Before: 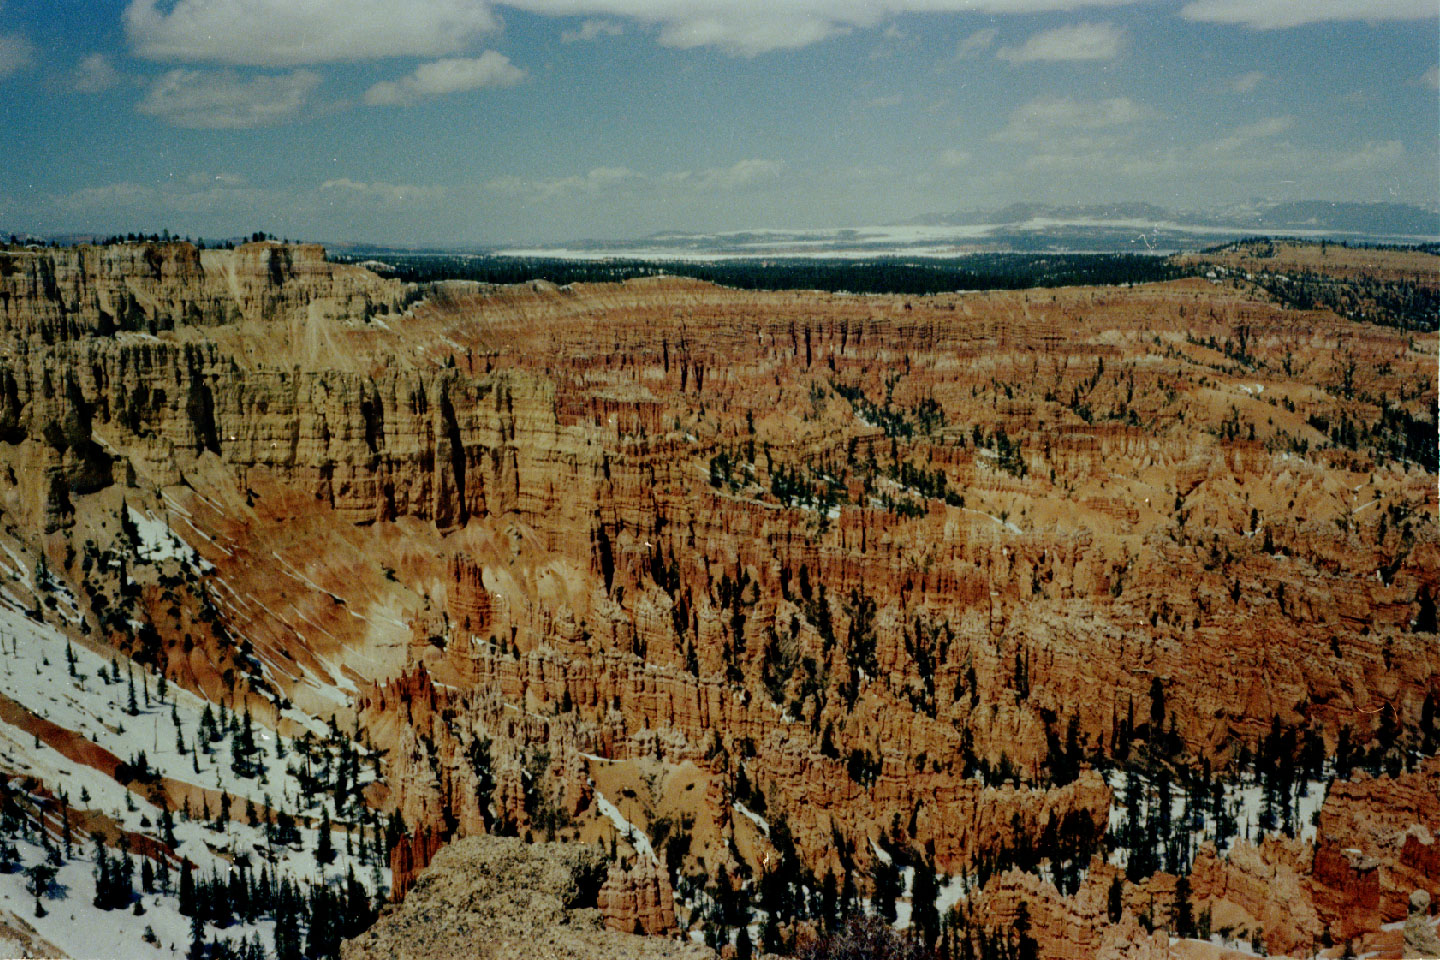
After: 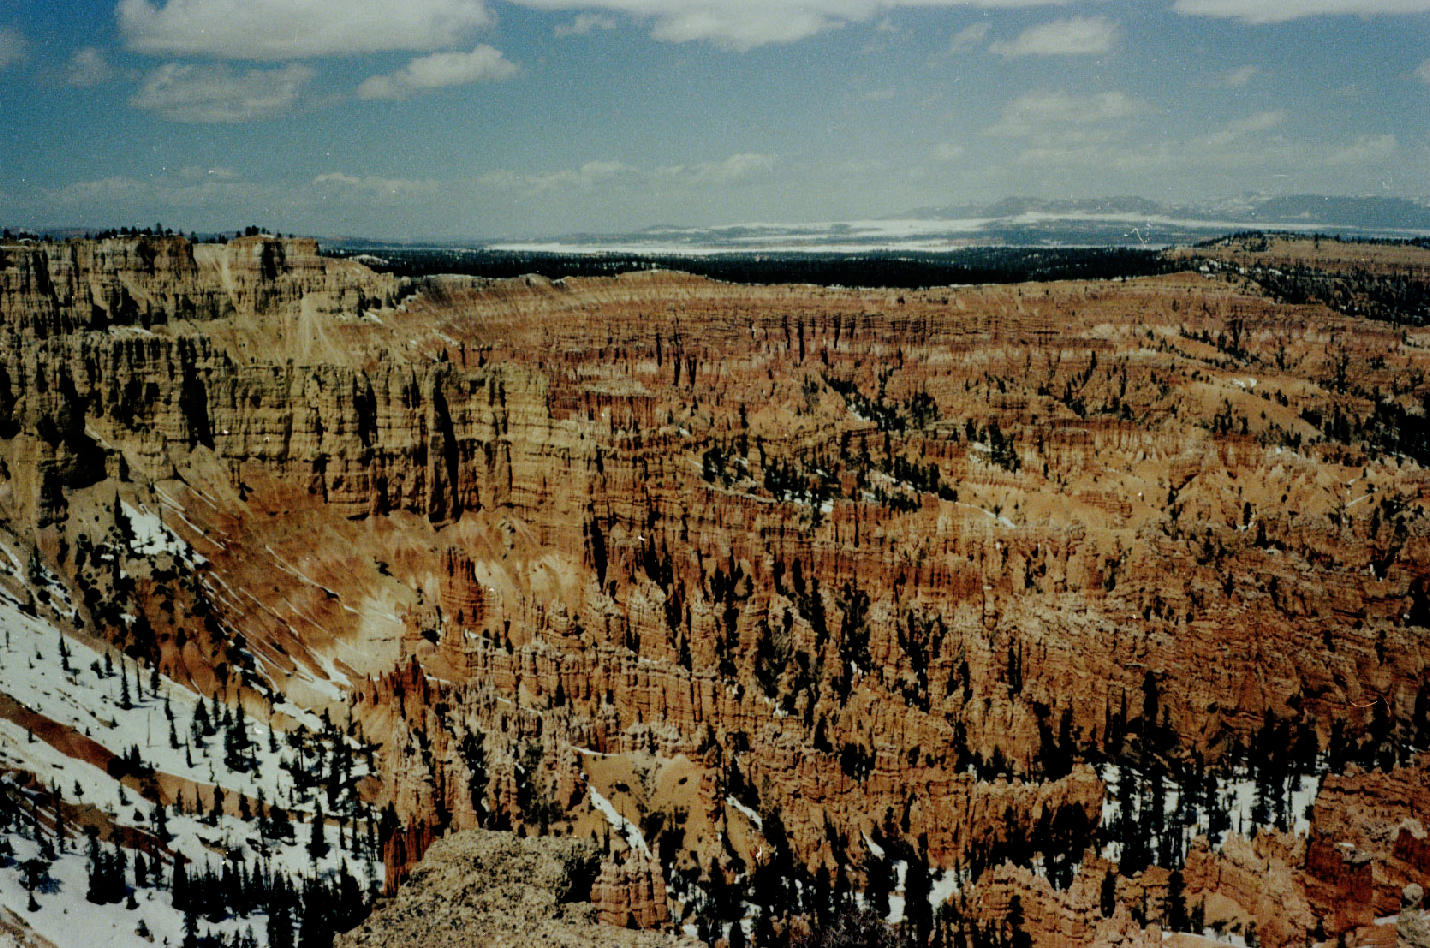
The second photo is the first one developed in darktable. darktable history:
filmic rgb: black relative exposure -8.08 EV, white relative exposure 3 EV, threshold 3.05 EV, hardness 5.33, contrast 1.261, add noise in highlights 0.001, color science v3 (2019), use custom middle-gray values true, contrast in highlights soft, enable highlight reconstruction true
crop: left 0.5%, top 0.686%, right 0.151%, bottom 0.545%
